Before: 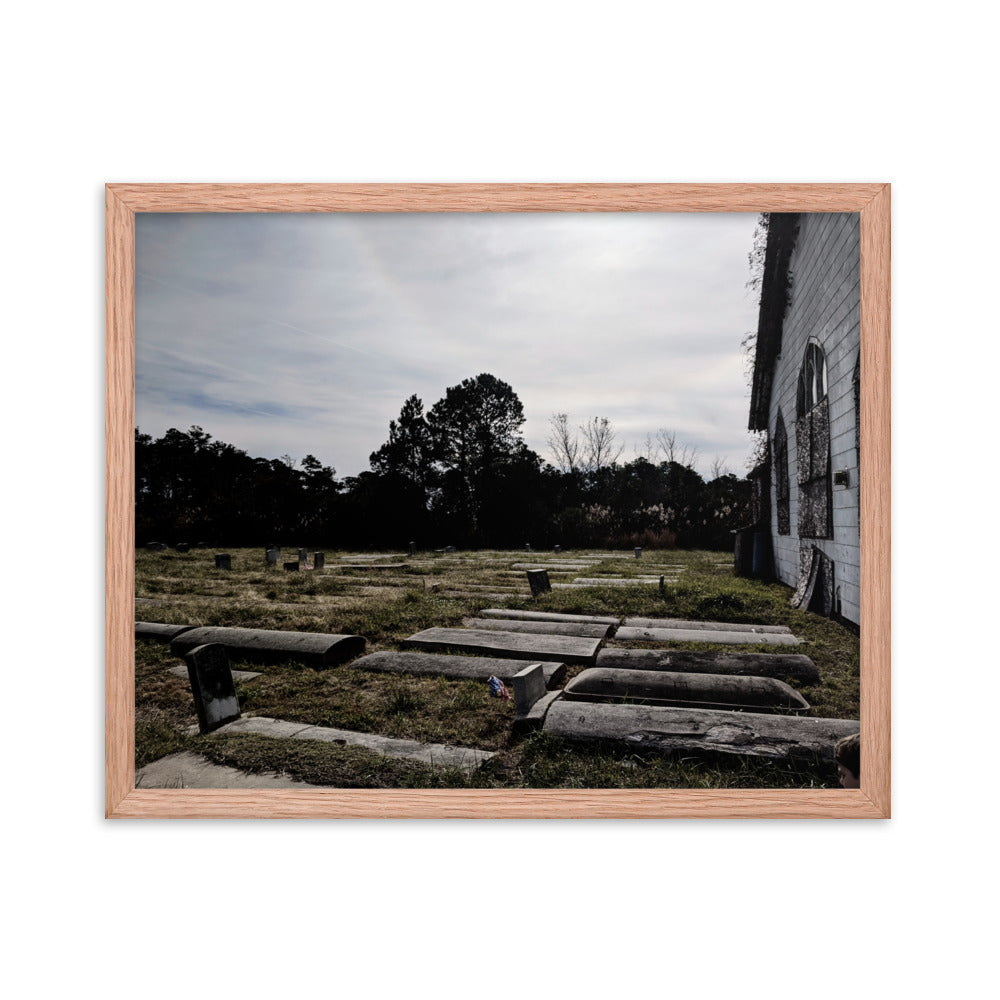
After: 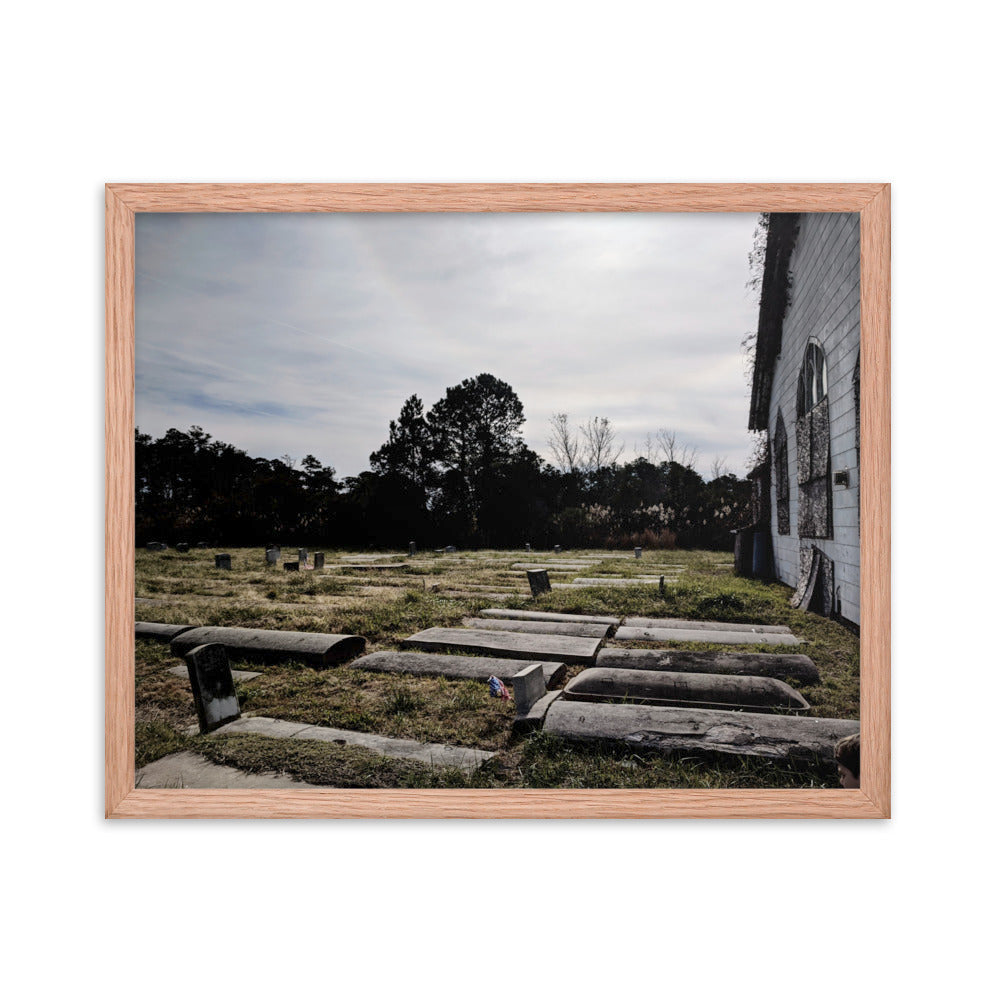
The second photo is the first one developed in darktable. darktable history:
tone equalizer: -7 EV 0.157 EV, -6 EV 0.616 EV, -5 EV 1.15 EV, -4 EV 1.3 EV, -3 EV 1.15 EV, -2 EV 0.6 EV, -1 EV 0.161 EV, smoothing diameter 24.85%, edges refinement/feathering 8.6, preserve details guided filter
